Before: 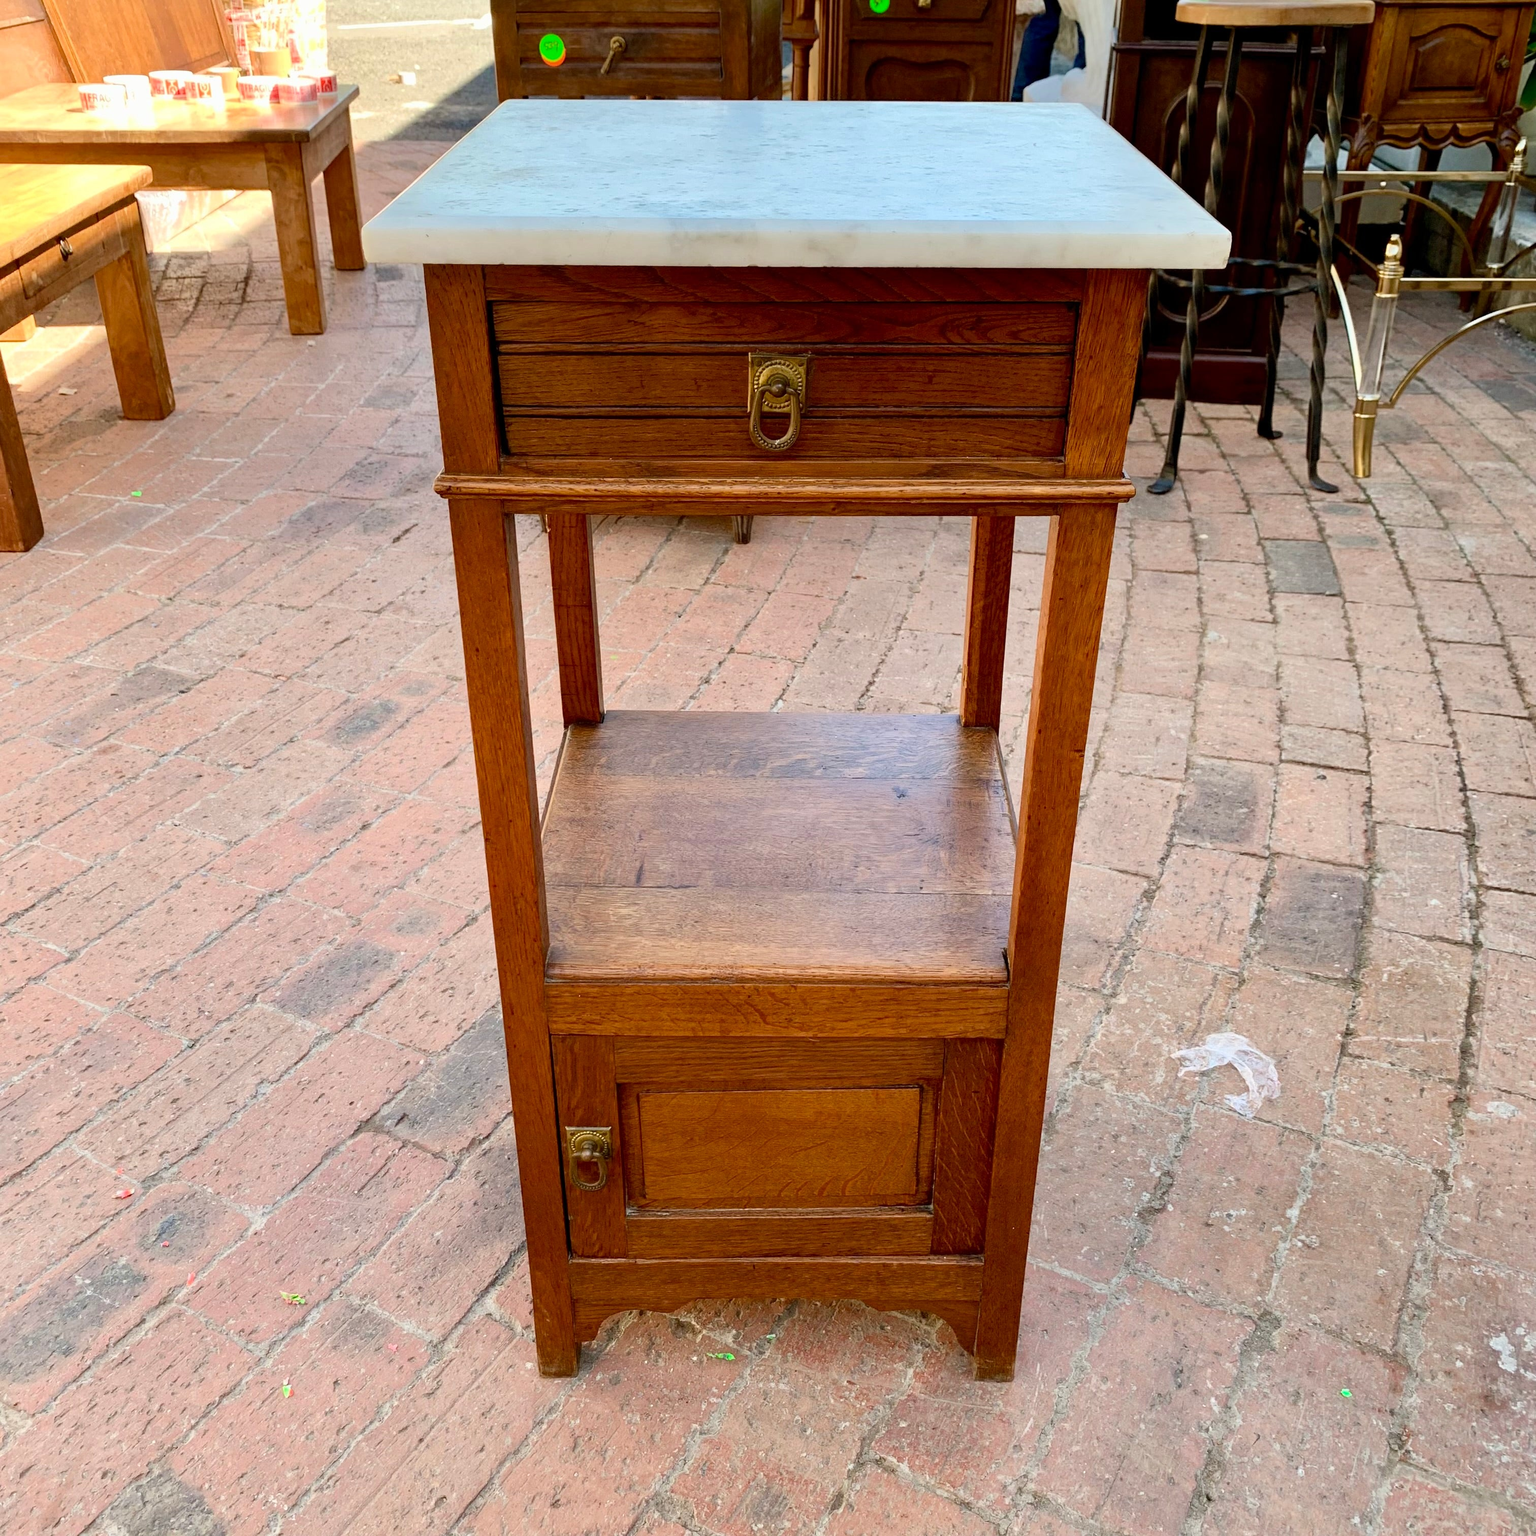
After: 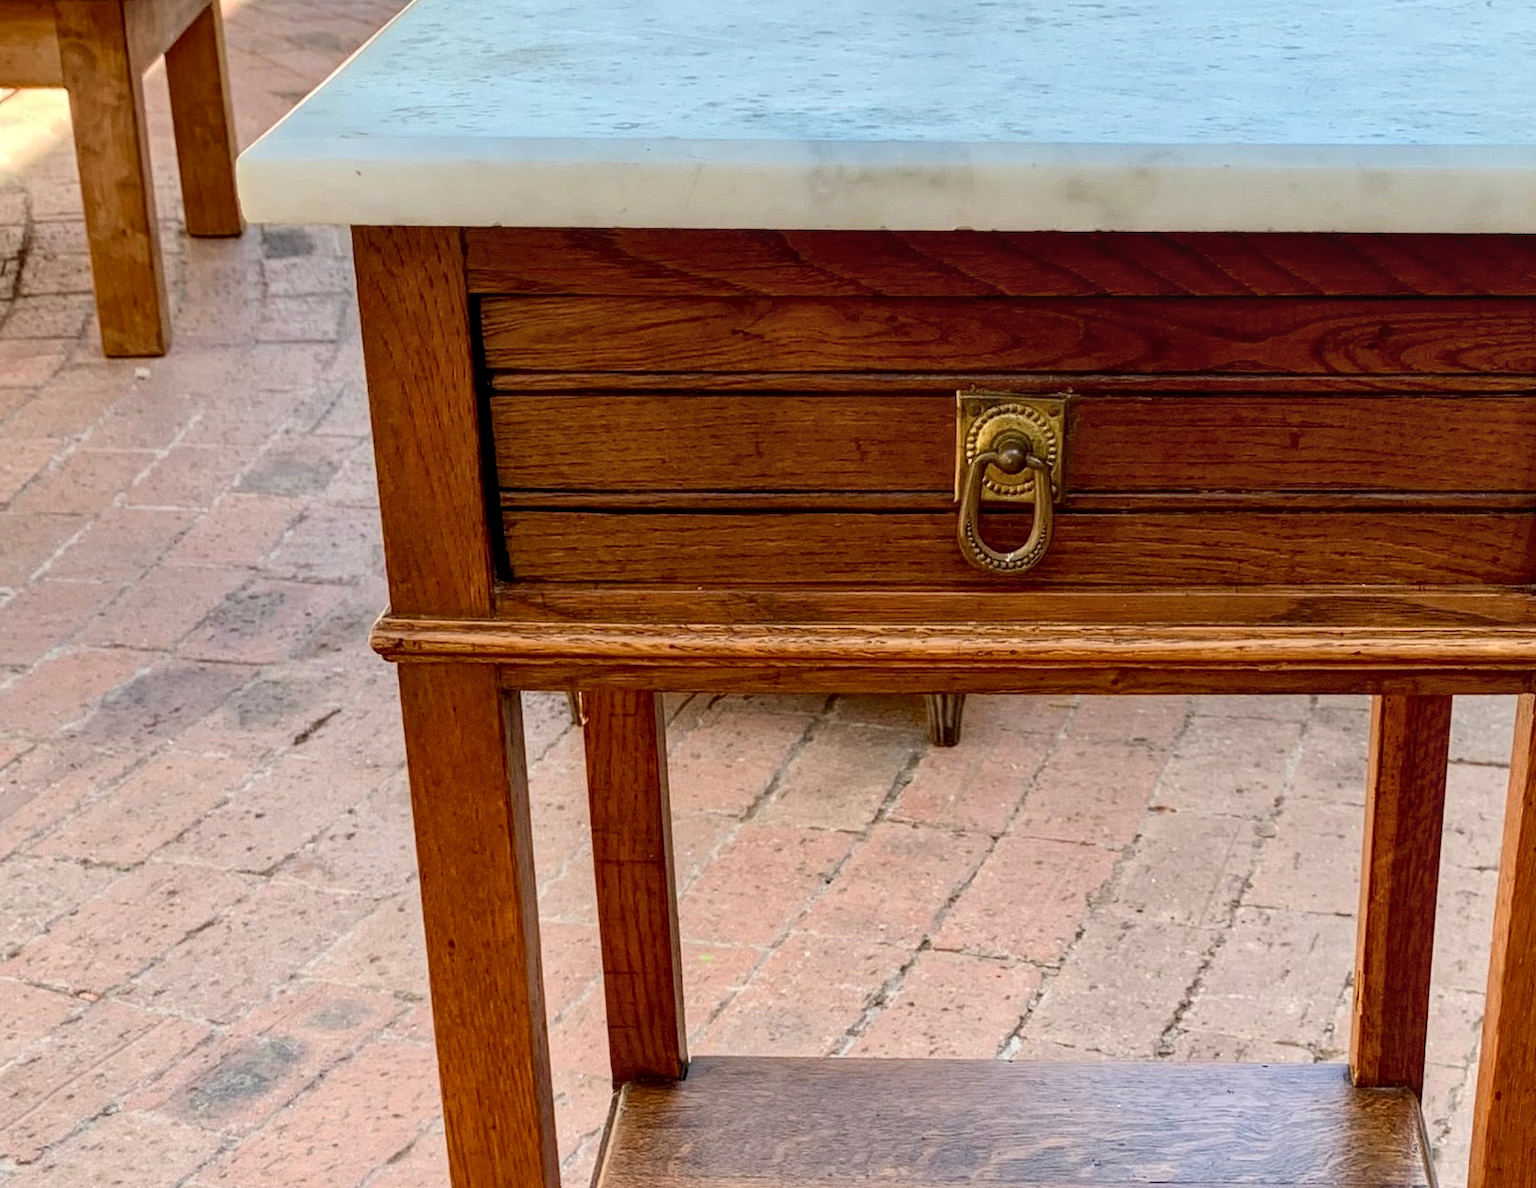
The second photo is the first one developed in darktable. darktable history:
crop: left 15.283%, top 9.316%, right 30.98%, bottom 49.107%
local contrast: on, module defaults
